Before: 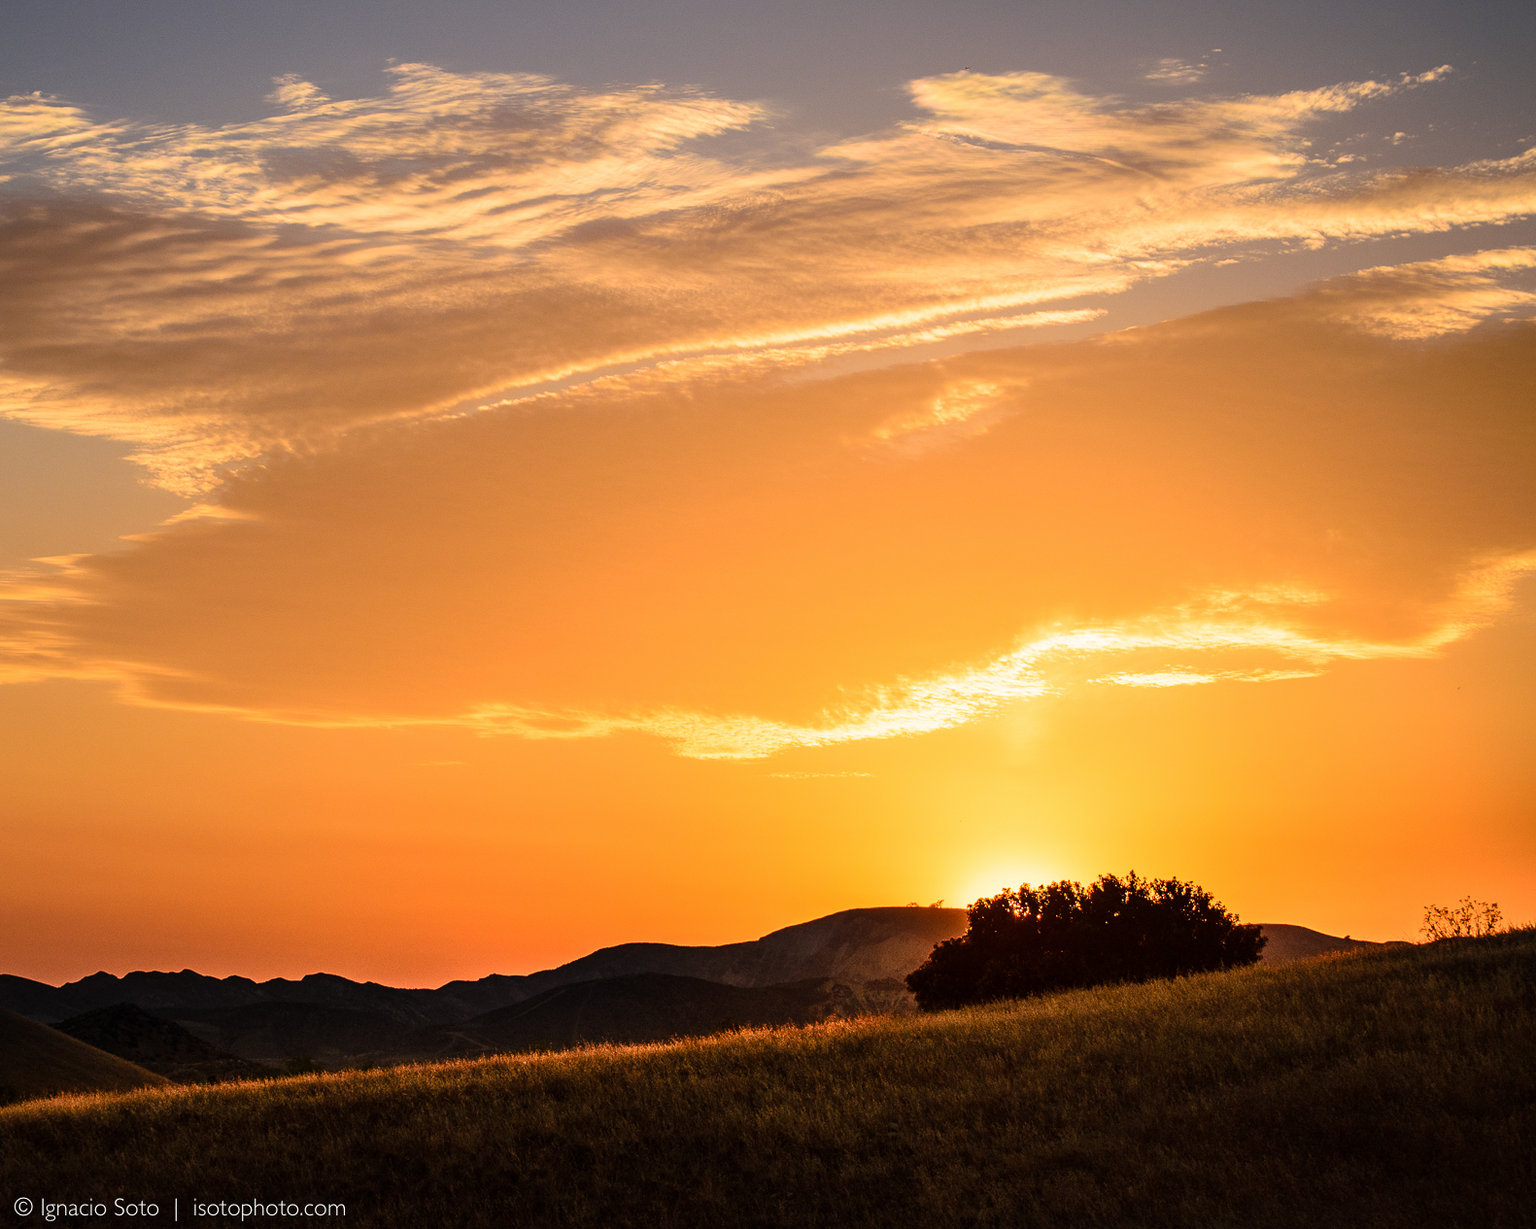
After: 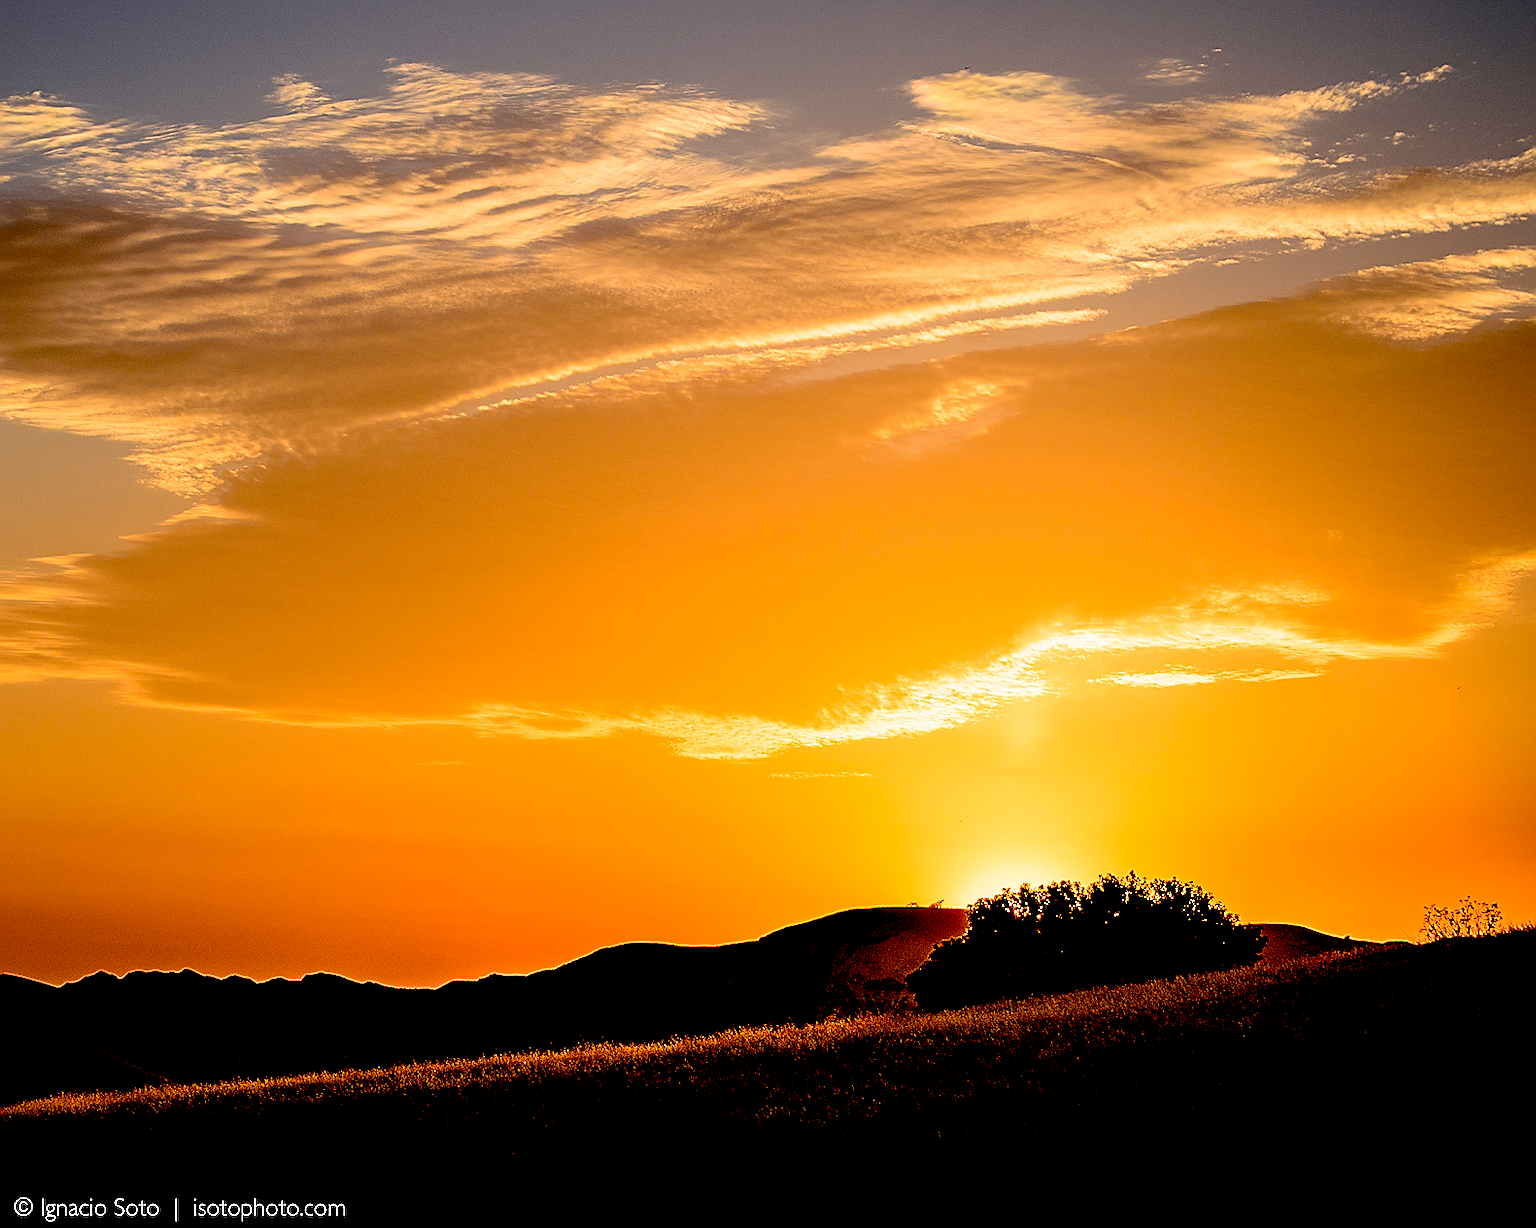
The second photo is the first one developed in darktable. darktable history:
exposure: black level correction 0.048, exposure 0.013 EV, compensate highlight preservation false
sharpen: radius 1.395, amount 1.247, threshold 0.73
